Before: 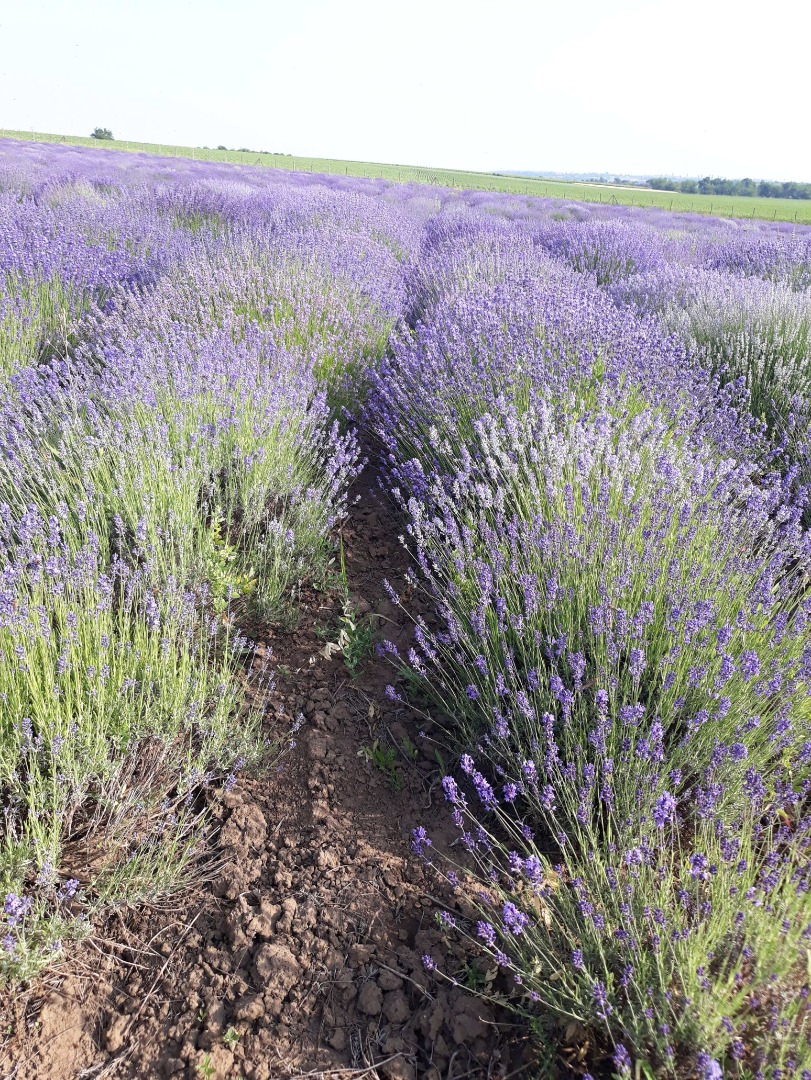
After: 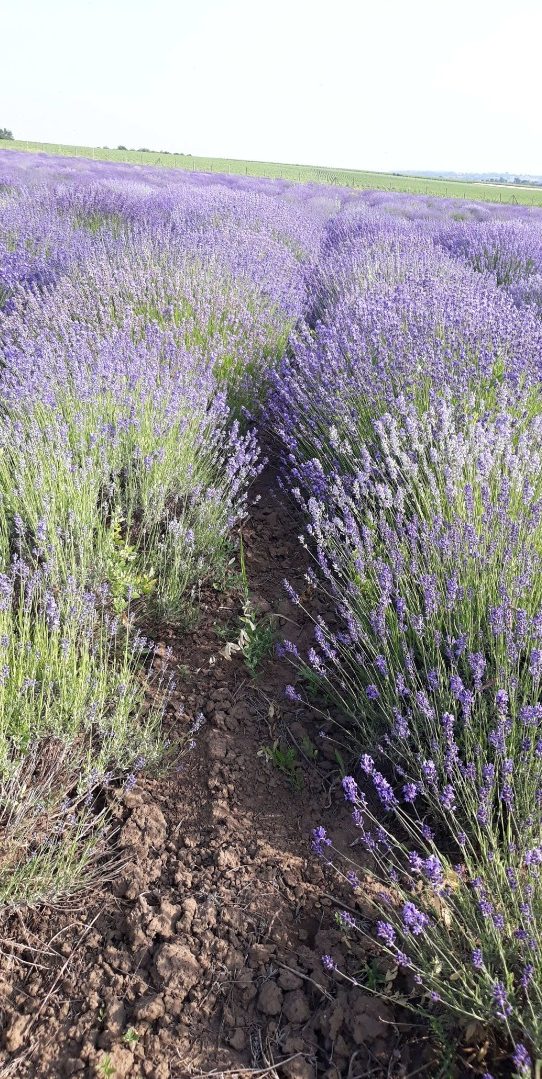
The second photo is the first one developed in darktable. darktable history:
crop and rotate: left 12.418%, right 20.719%
